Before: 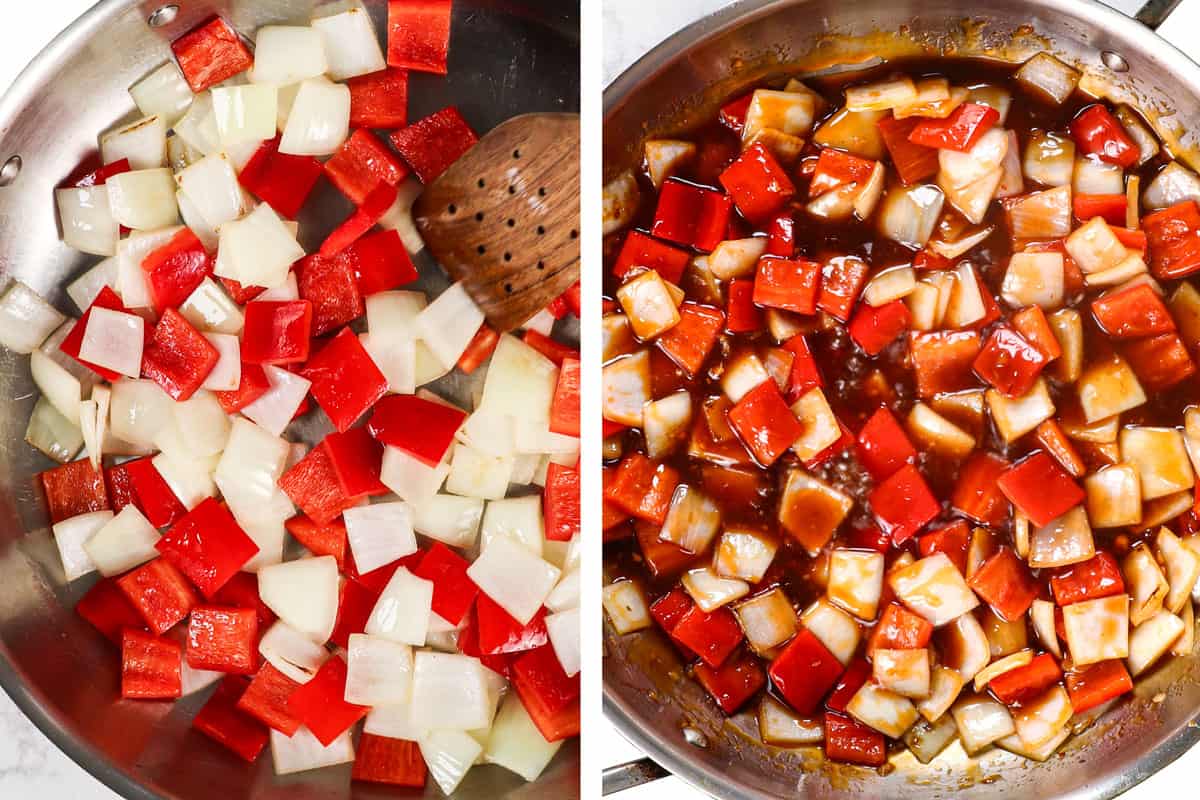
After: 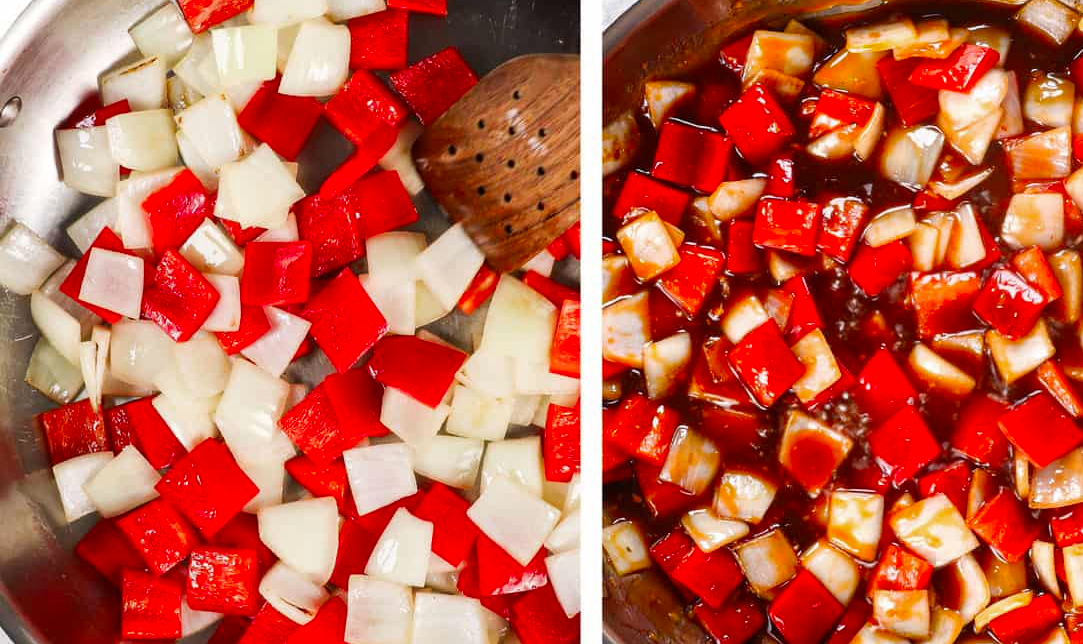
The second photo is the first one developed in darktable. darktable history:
crop: top 7.49%, right 9.717%, bottom 11.943%
vibrance: vibrance 95.34%
